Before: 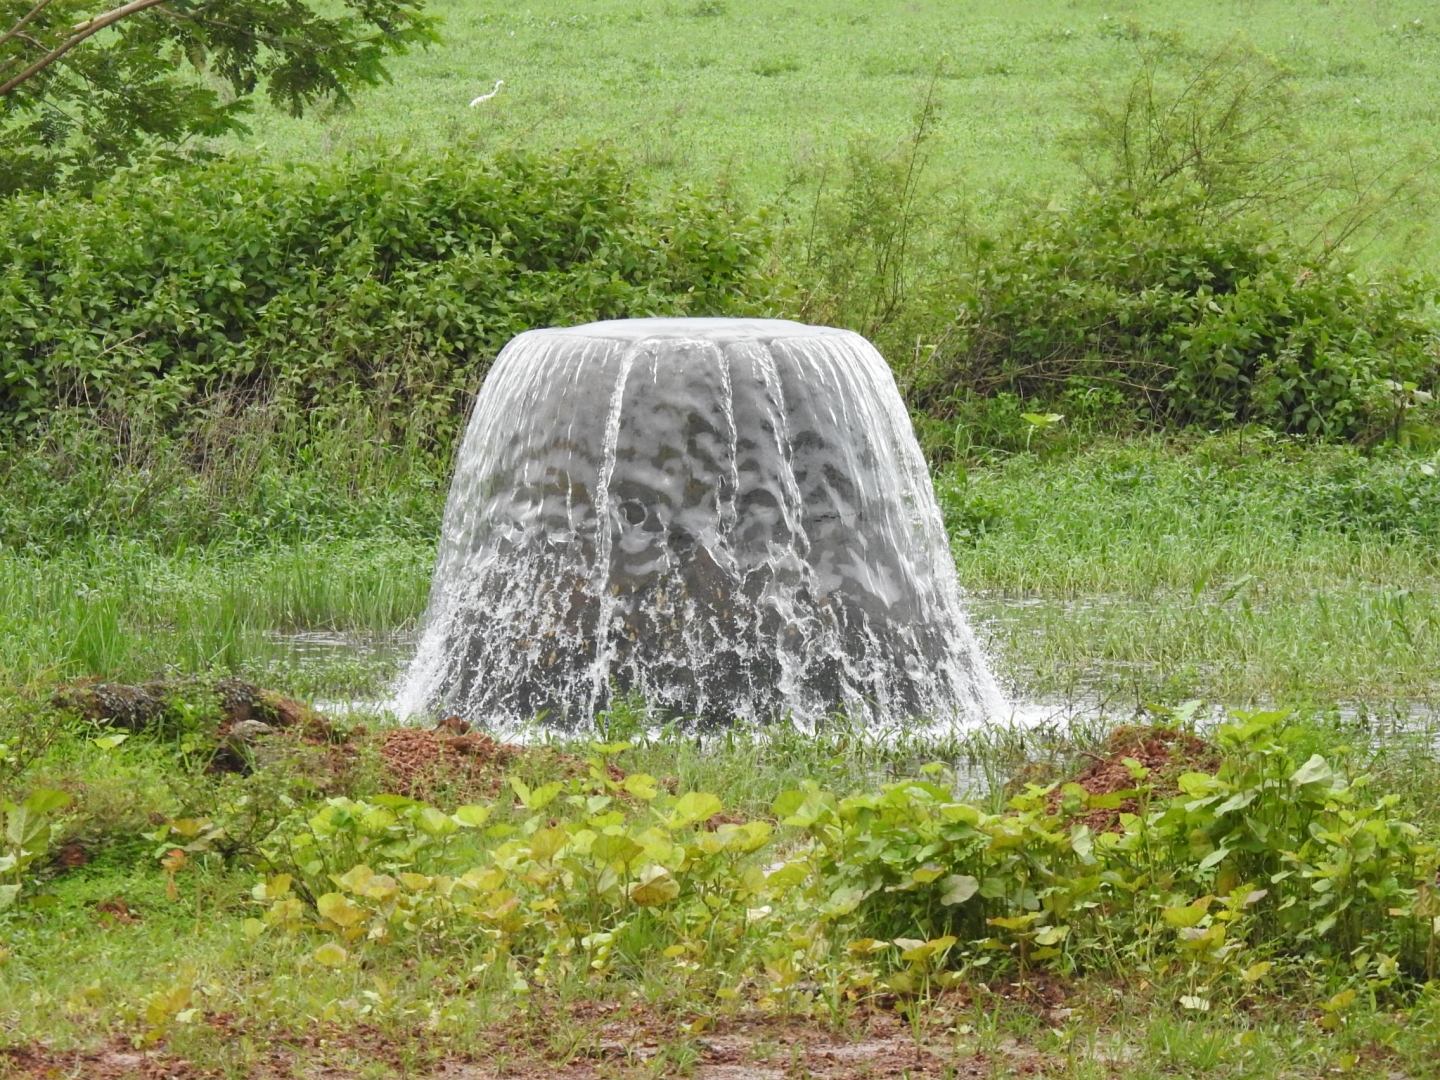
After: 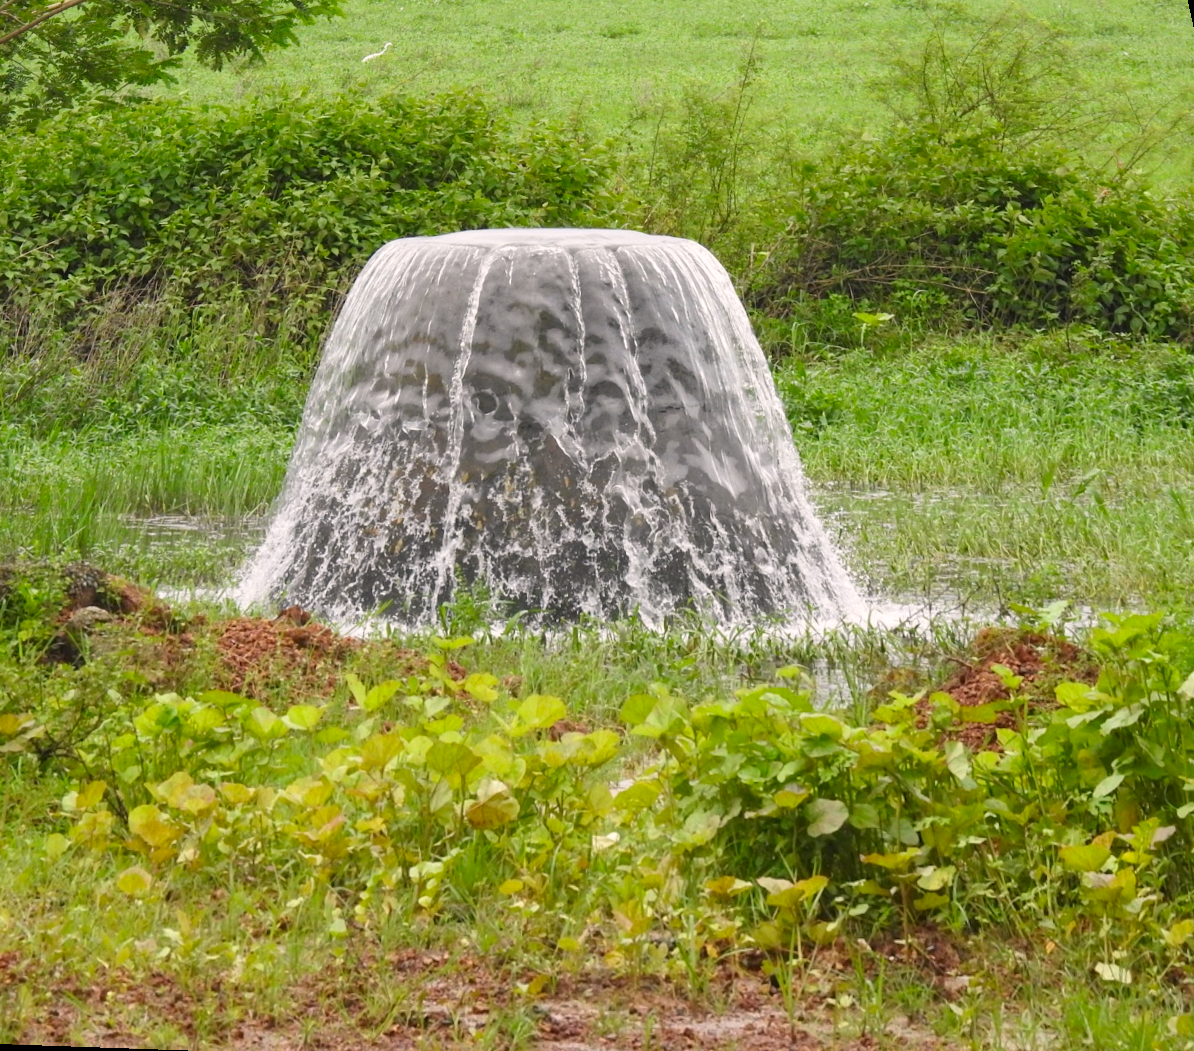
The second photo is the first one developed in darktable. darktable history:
rotate and perspective: rotation 0.72°, lens shift (vertical) -0.352, lens shift (horizontal) -0.051, crop left 0.152, crop right 0.859, crop top 0.019, crop bottom 0.964
color correction: highlights a* 3.22, highlights b* 1.93, saturation 1.19
